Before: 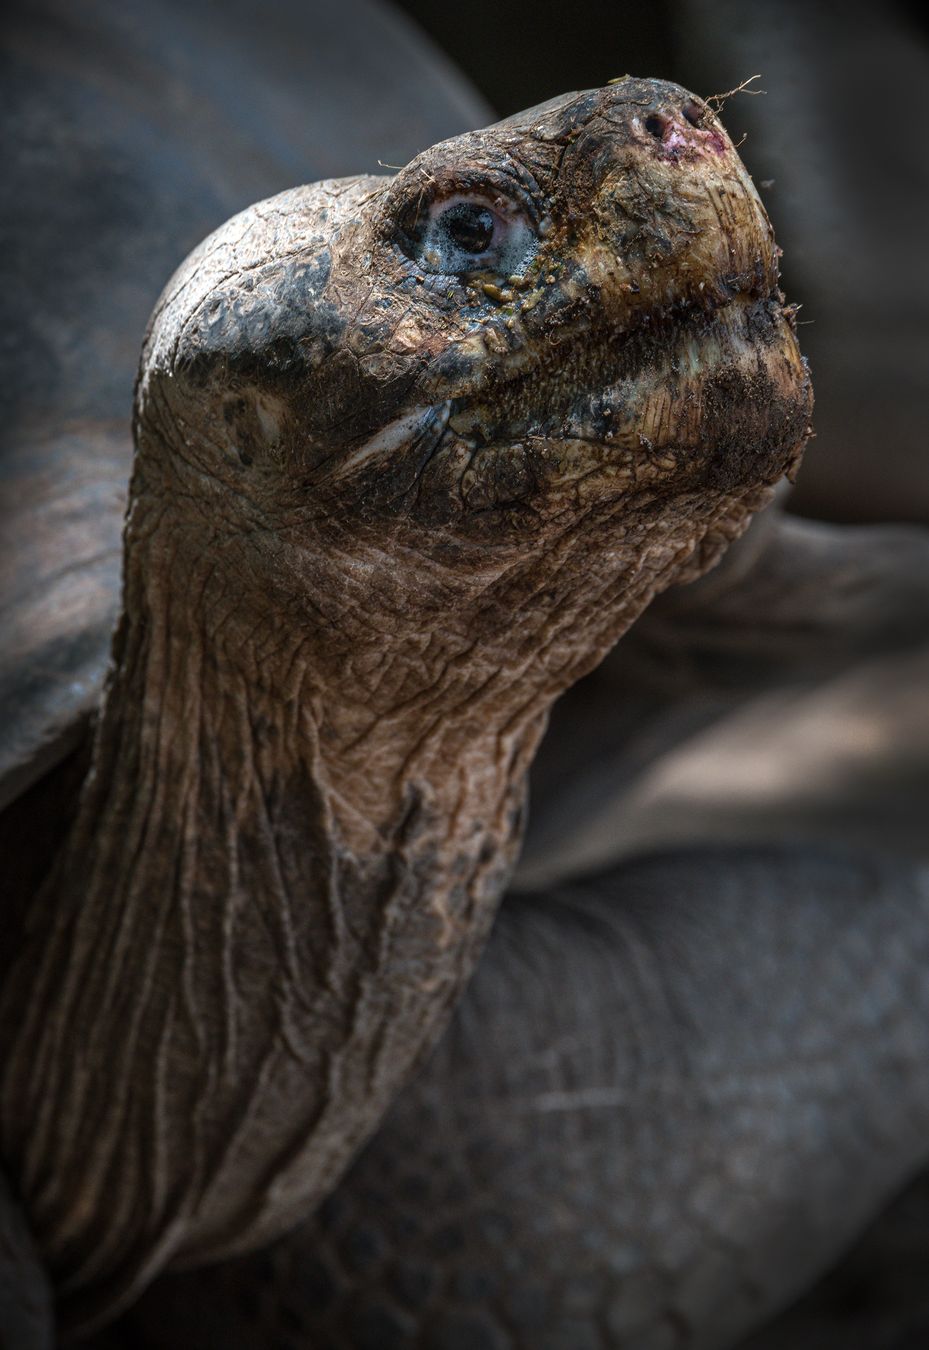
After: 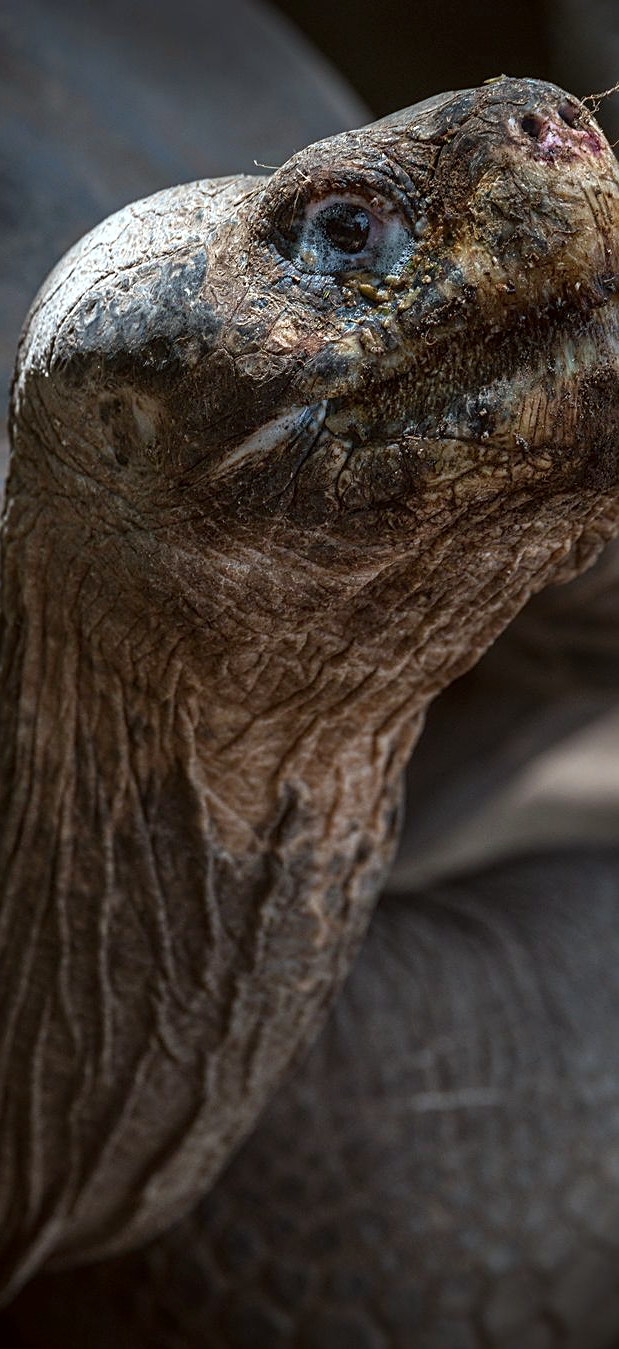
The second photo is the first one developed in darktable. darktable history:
crop and rotate: left 13.396%, right 19.952%
color correction: highlights a* -2.97, highlights b* -2.86, shadows a* 2.3, shadows b* 2.78
sharpen: on, module defaults
